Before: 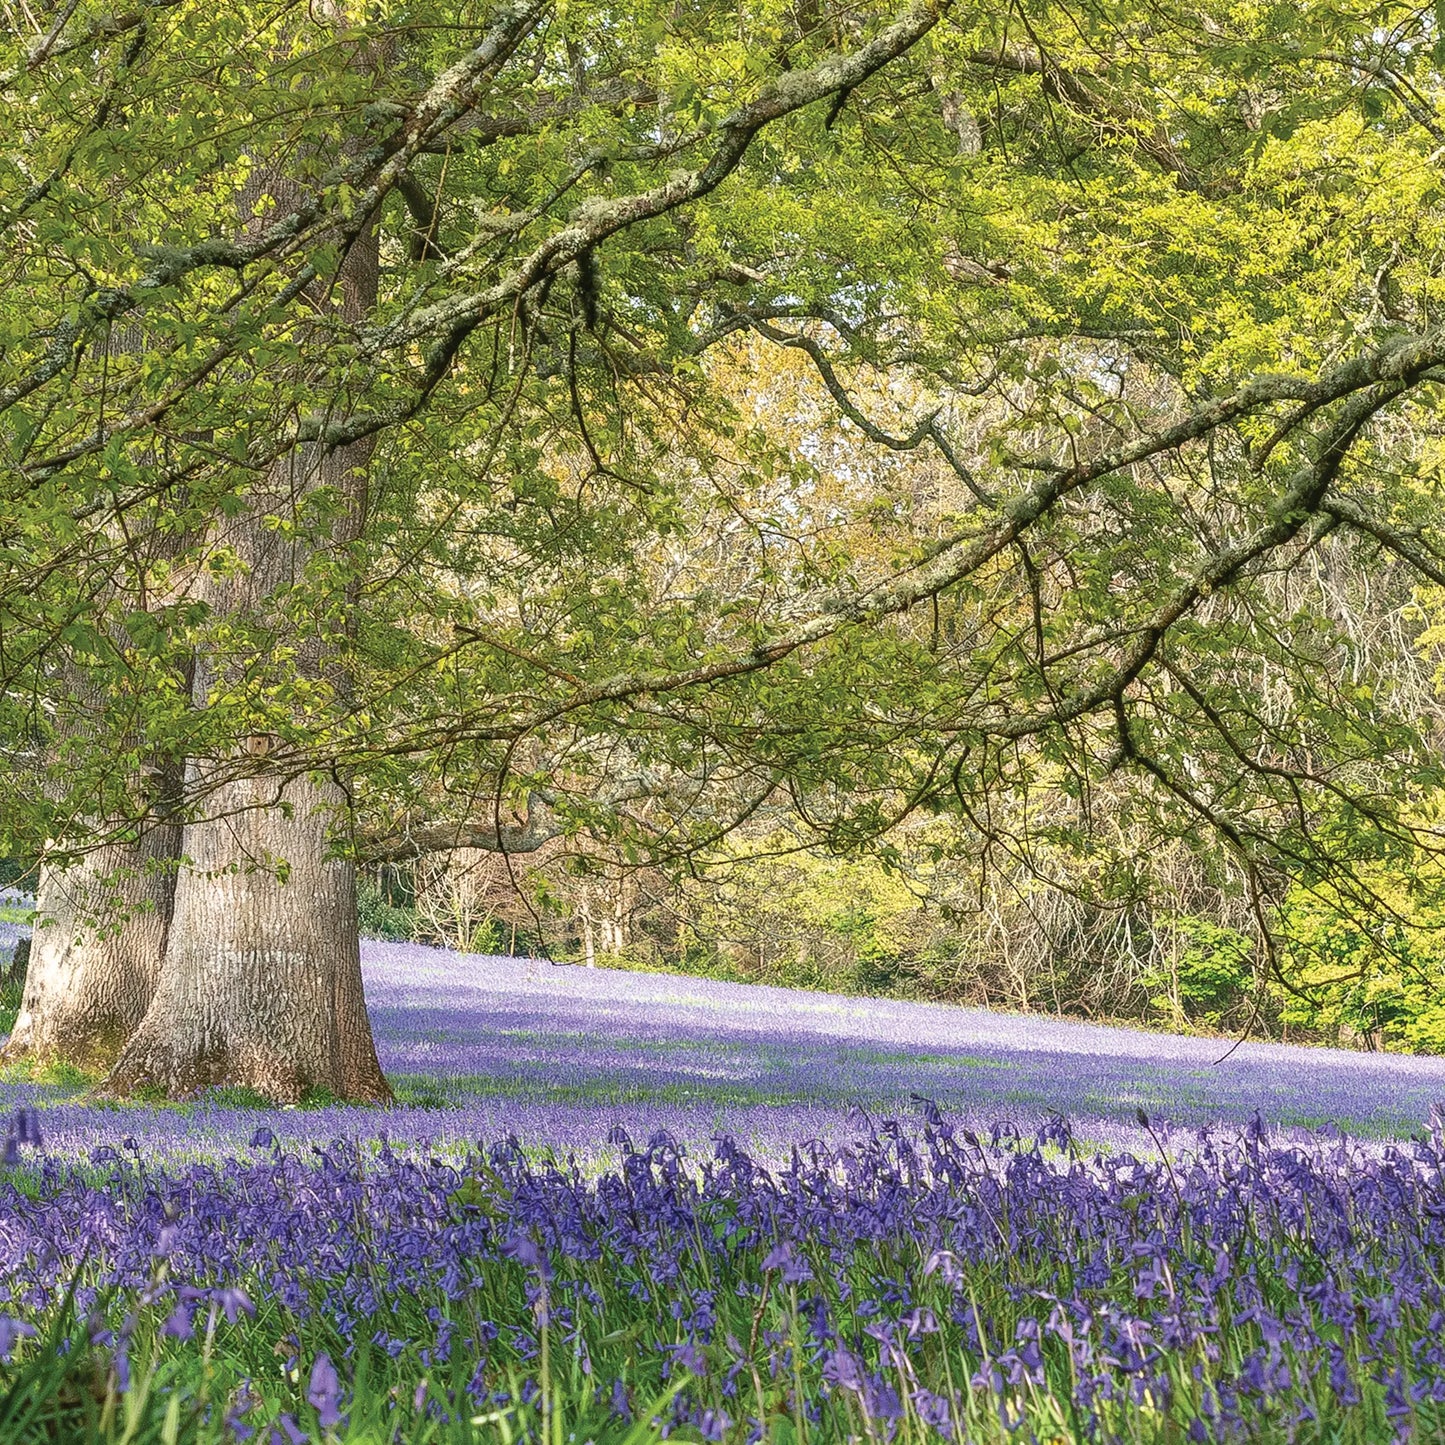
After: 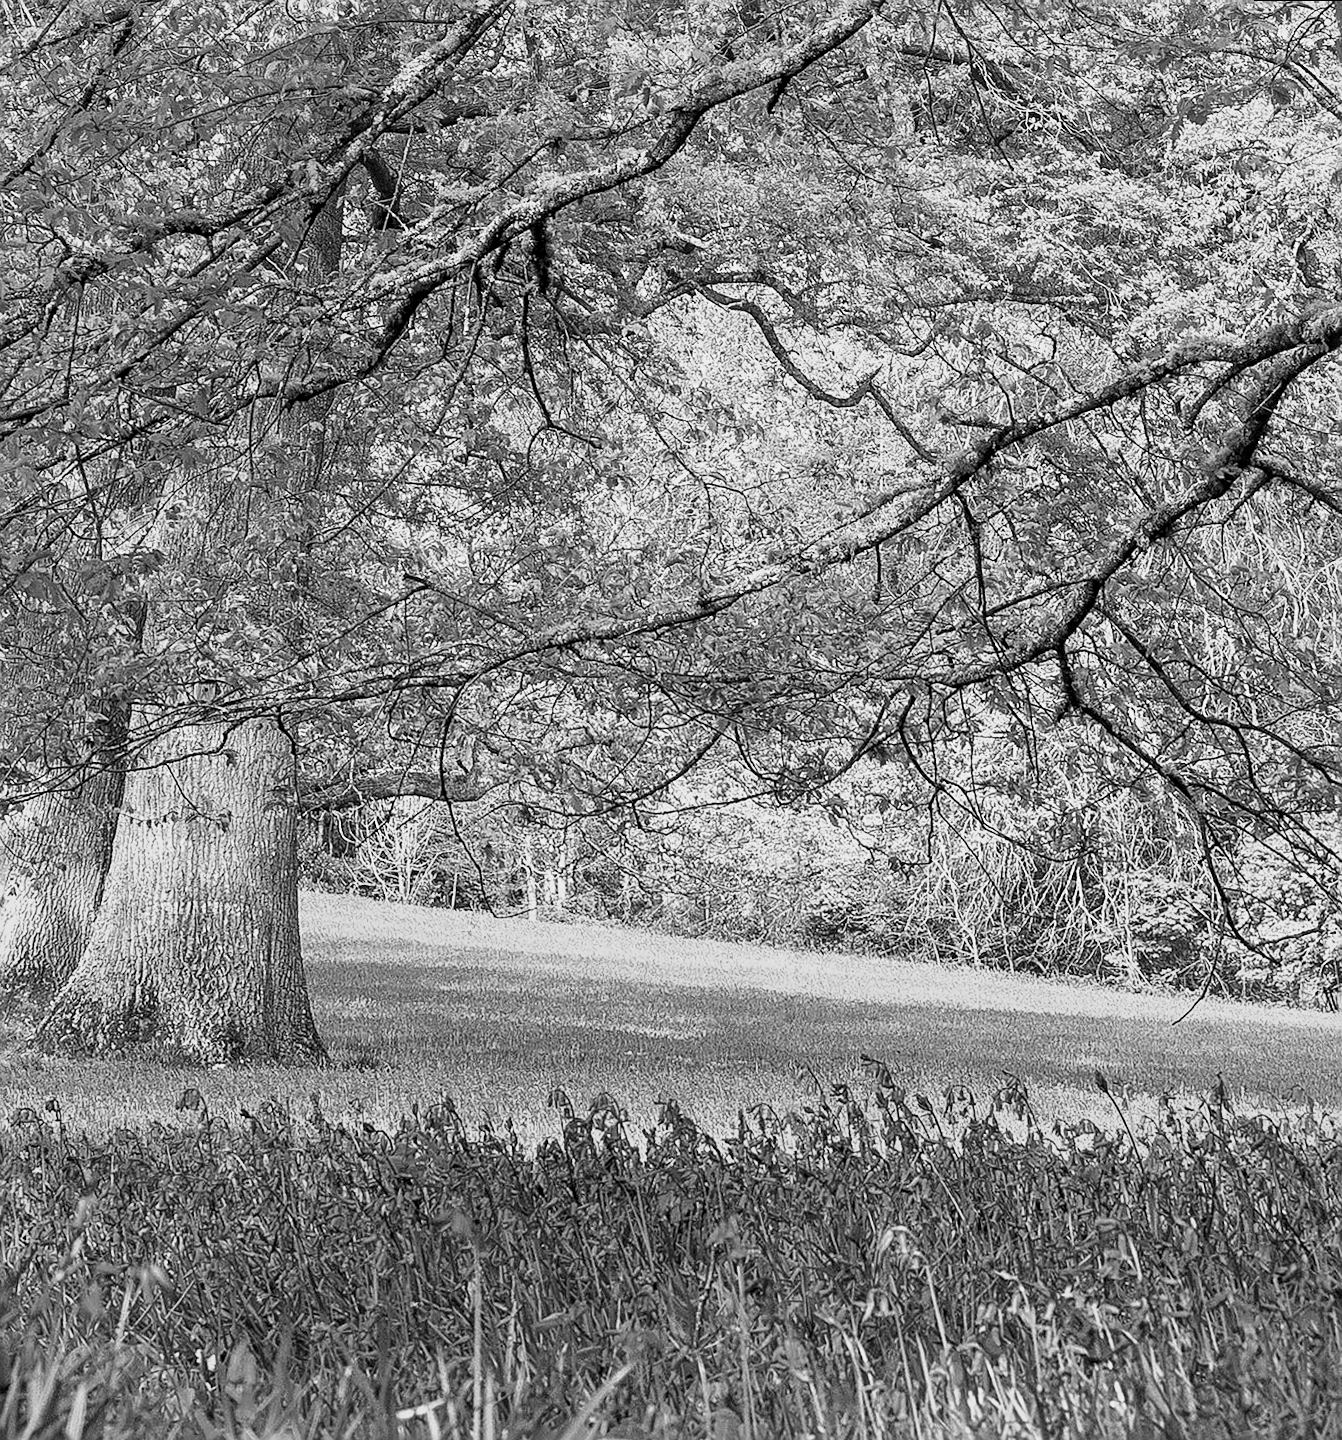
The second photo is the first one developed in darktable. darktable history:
white balance: red 0.98, blue 1.61
exposure: black level correction 0.009, exposure -0.159 EV, compensate highlight preservation false
sharpen: on, module defaults
tone equalizer: on, module defaults
rotate and perspective: rotation 0.215°, lens shift (vertical) -0.139, crop left 0.069, crop right 0.939, crop top 0.002, crop bottom 0.996
tone curve: curves: ch0 [(0, 0) (0.051, 0.047) (0.102, 0.099) (0.236, 0.249) (0.429, 0.473) (0.67, 0.755) (0.875, 0.948) (1, 0.985)]; ch1 [(0, 0) (0.339, 0.298) (0.402, 0.363) (0.453, 0.413) (0.485, 0.469) (0.494, 0.493) (0.504, 0.502) (0.515, 0.526) (0.563, 0.591) (0.597, 0.639) (0.834, 0.888) (1, 1)]; ch2 [(0, 0) (0.362, 0.353) (0.425, 0.439) (0.501, 0.501) (0.537, 0.538) (0.58, 0.59) (0.642, 0.669) (0.773, 0.856) (1, 1)], color space Lab, independent channels, preserve colors none
monochrome: a 73.58, b 64.21
